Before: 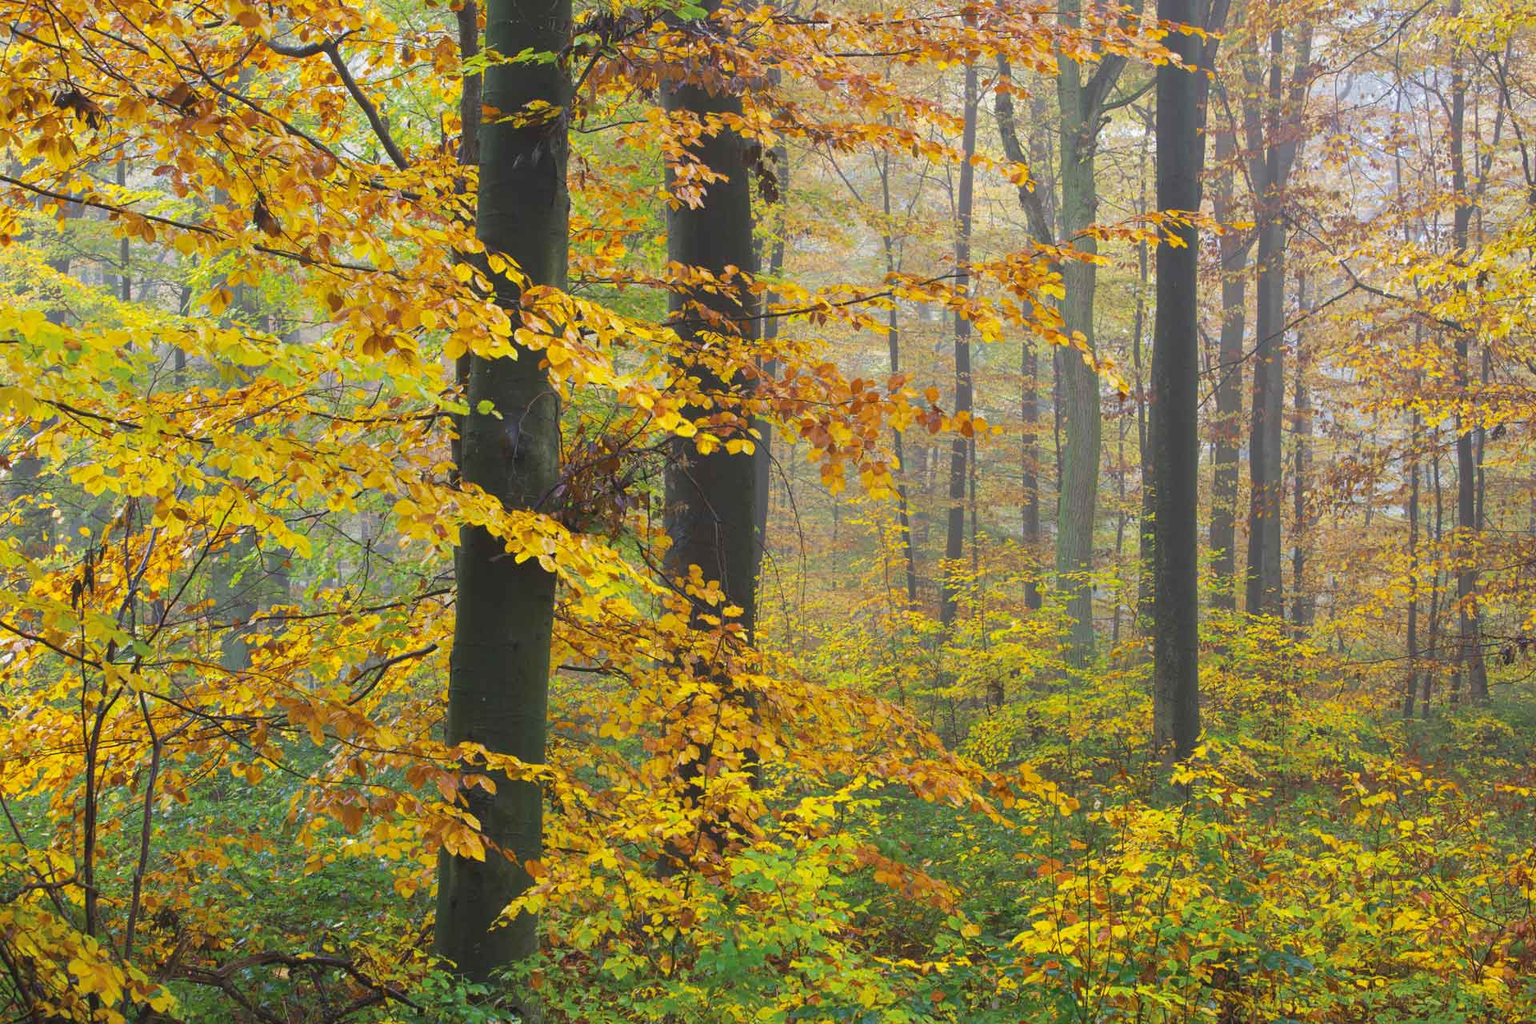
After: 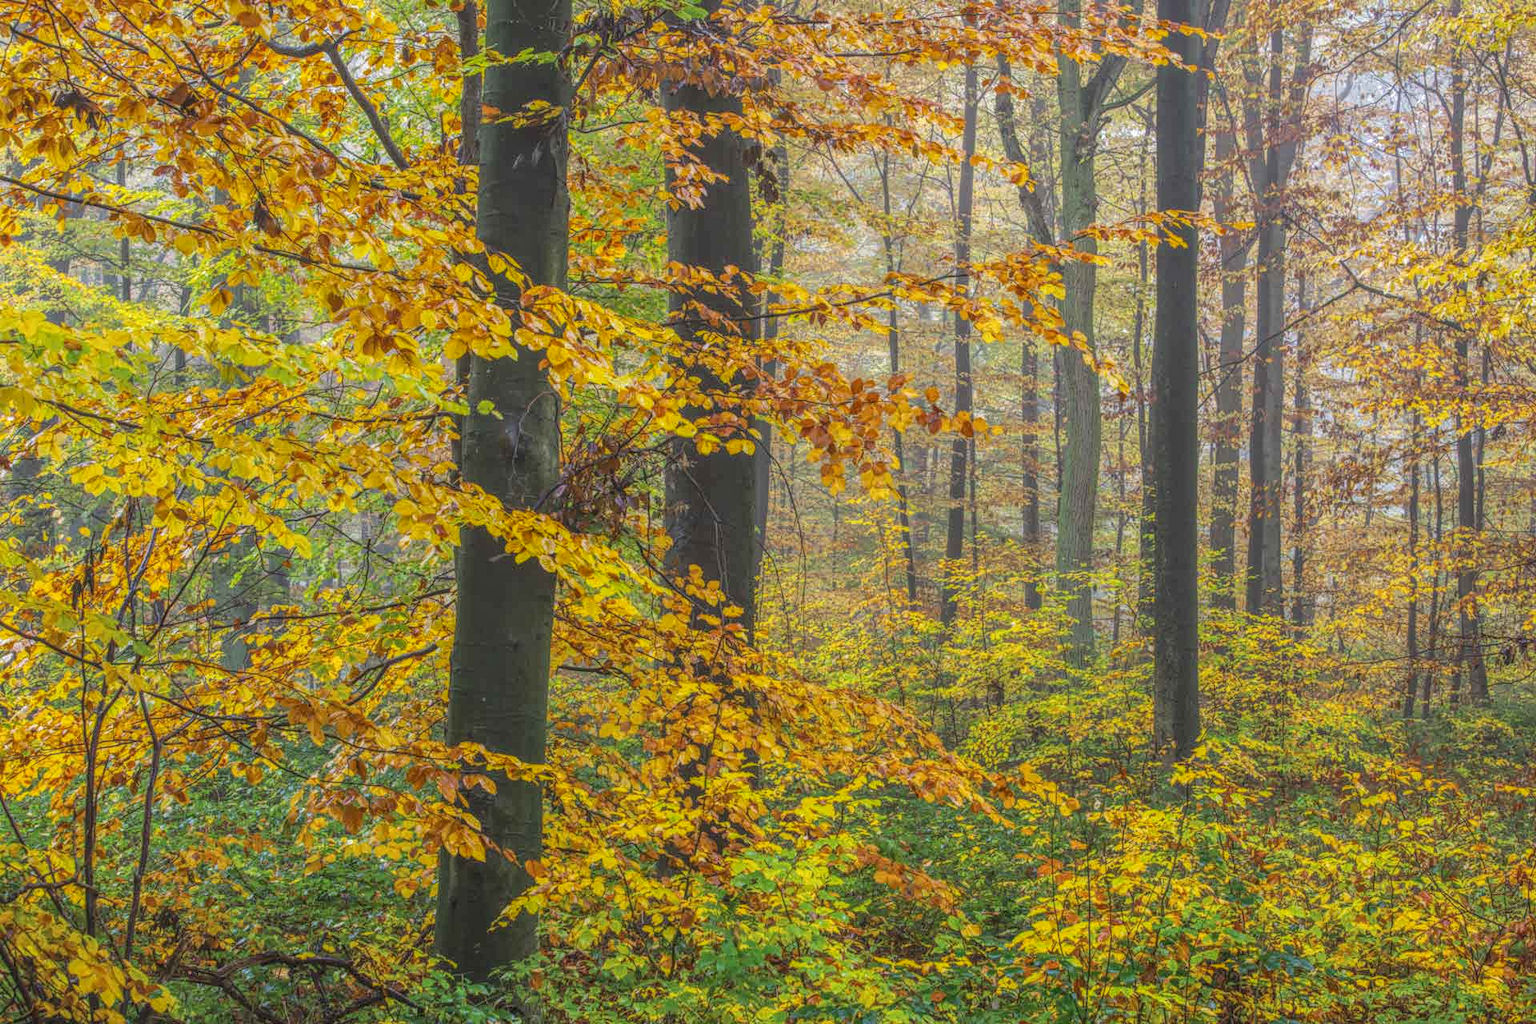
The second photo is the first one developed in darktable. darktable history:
local contrast: highlights 20%, shadows 27%, detail 201%, midtone range 0.2
